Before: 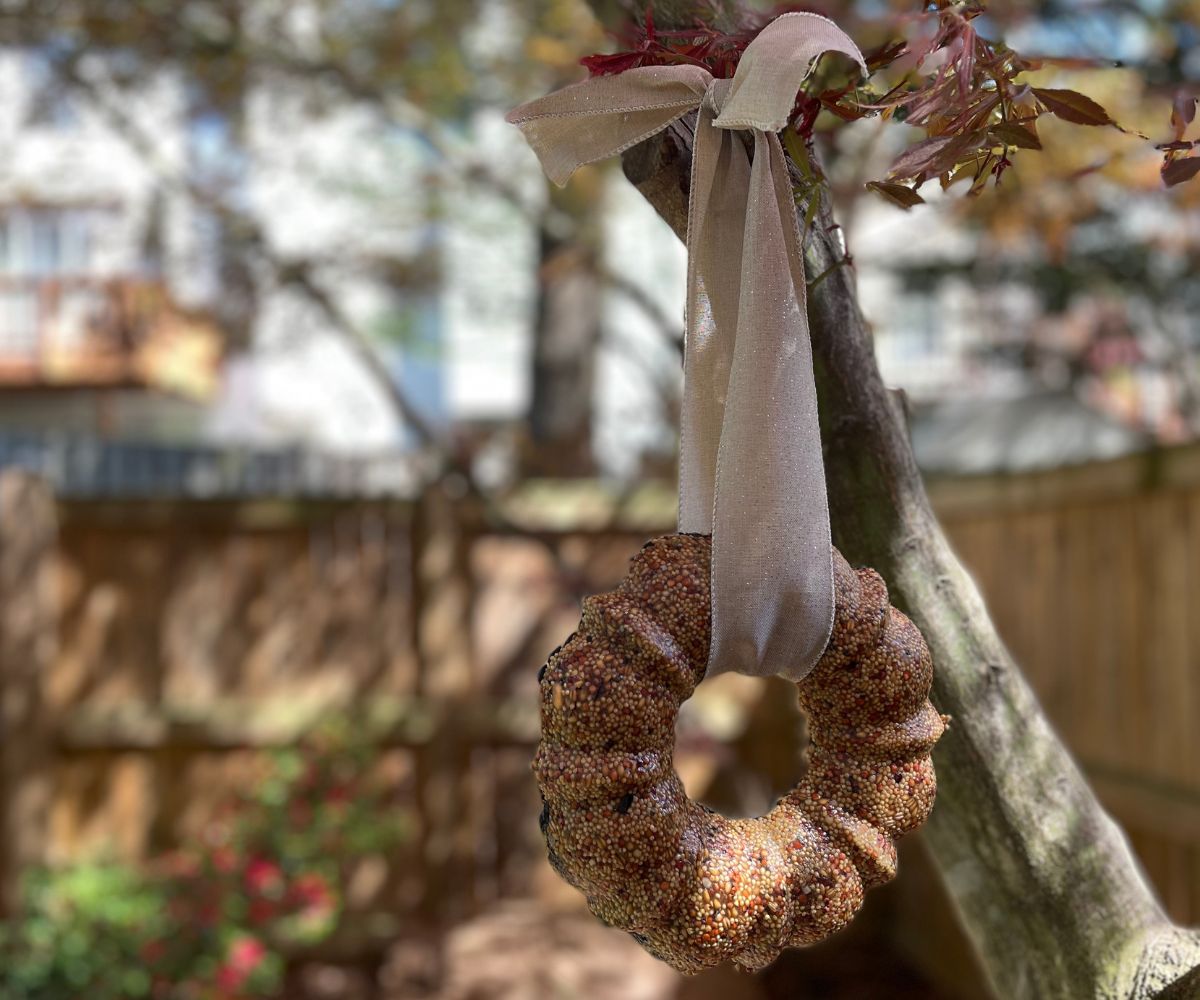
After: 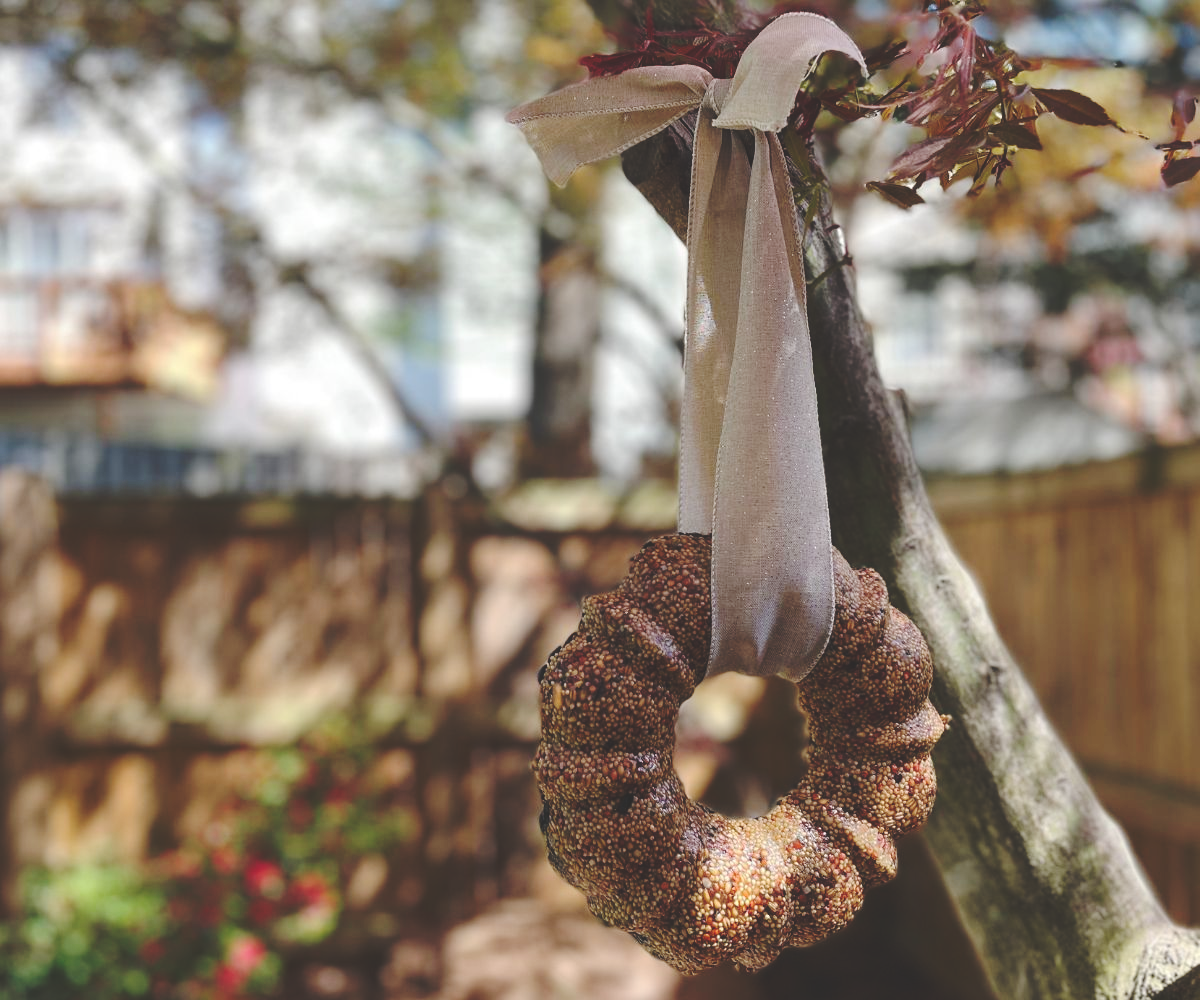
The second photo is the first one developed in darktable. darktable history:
local contrast: mode bilateral grid, contrast 16, coarseness 35, detail 104%, midtone range 0.2
base curve: curves: ch0 [(0, 0.024) (0.055, 0.065) (0.121, 0.166) (0.236, 0.319) (0.693, 0.726) (1, 1)], preserve colors none
